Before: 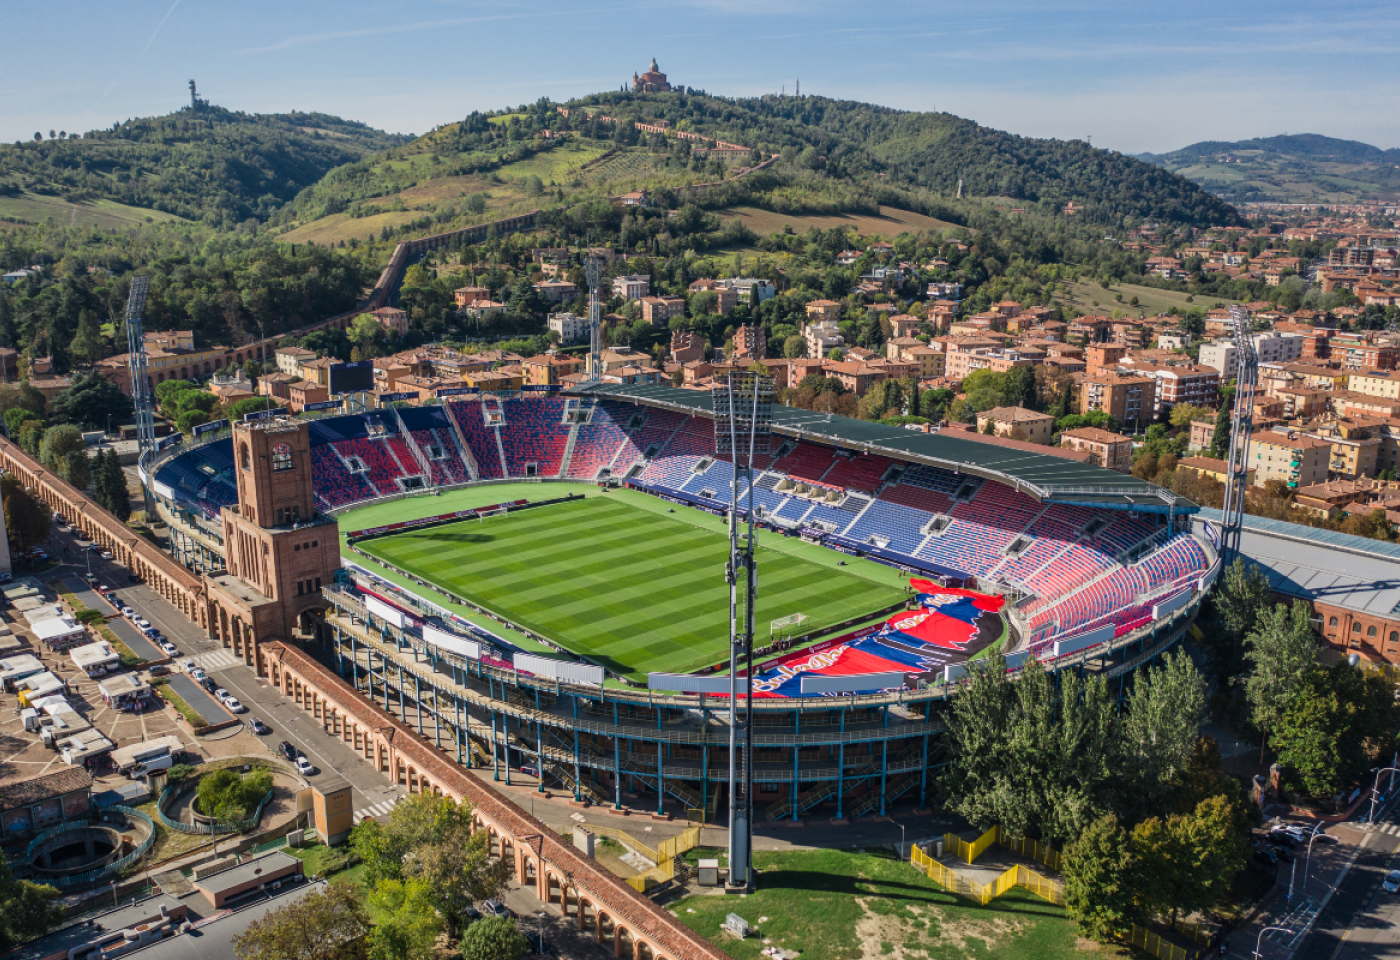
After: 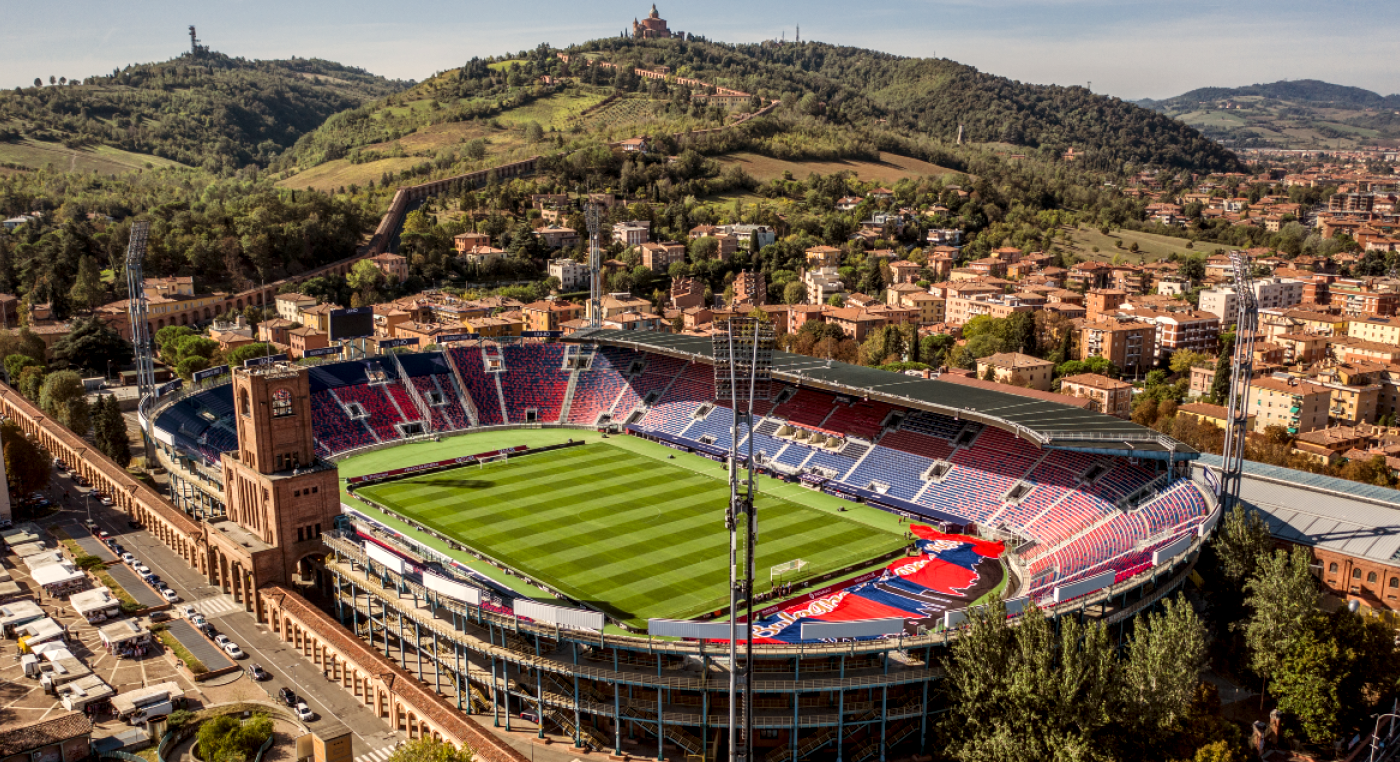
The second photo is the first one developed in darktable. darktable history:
local contrast: highlights 123%, shadows 126%, detail 140%, midtone range 0.254
exposure: compensate highlight preservation false
color balance rgb: shadows lift › chroma 4.41%, shadows lift › hue 27°, power › chroma 2.5%, power › hue 70°, highlights gain › chroma 1%, highlights gain › hue 27°, saturation formula JzAzBz (2021)
crop and rotate: top 5.667%, bottom 14.937%
